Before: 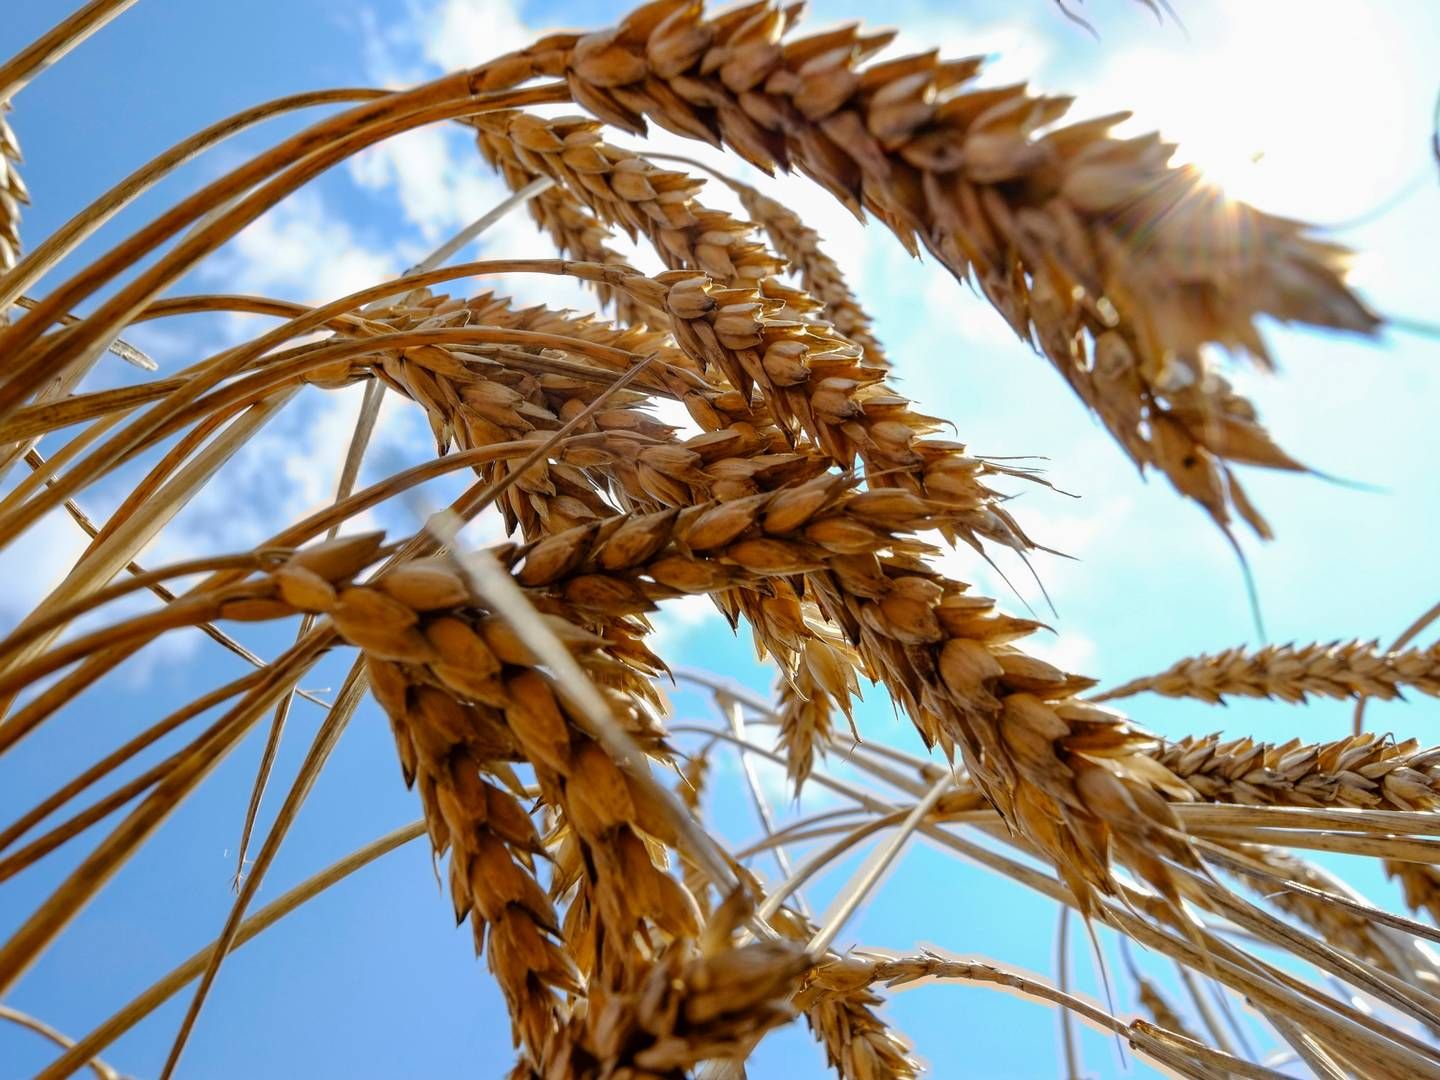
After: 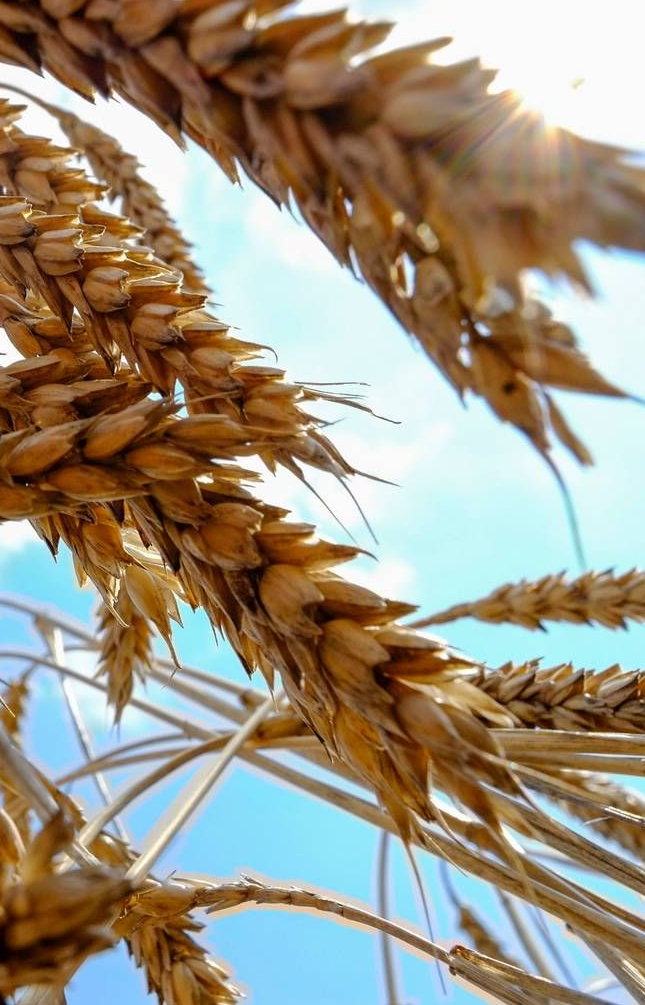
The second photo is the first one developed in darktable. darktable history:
crop: left 47.27%, top 6.857%, right 7.932%
